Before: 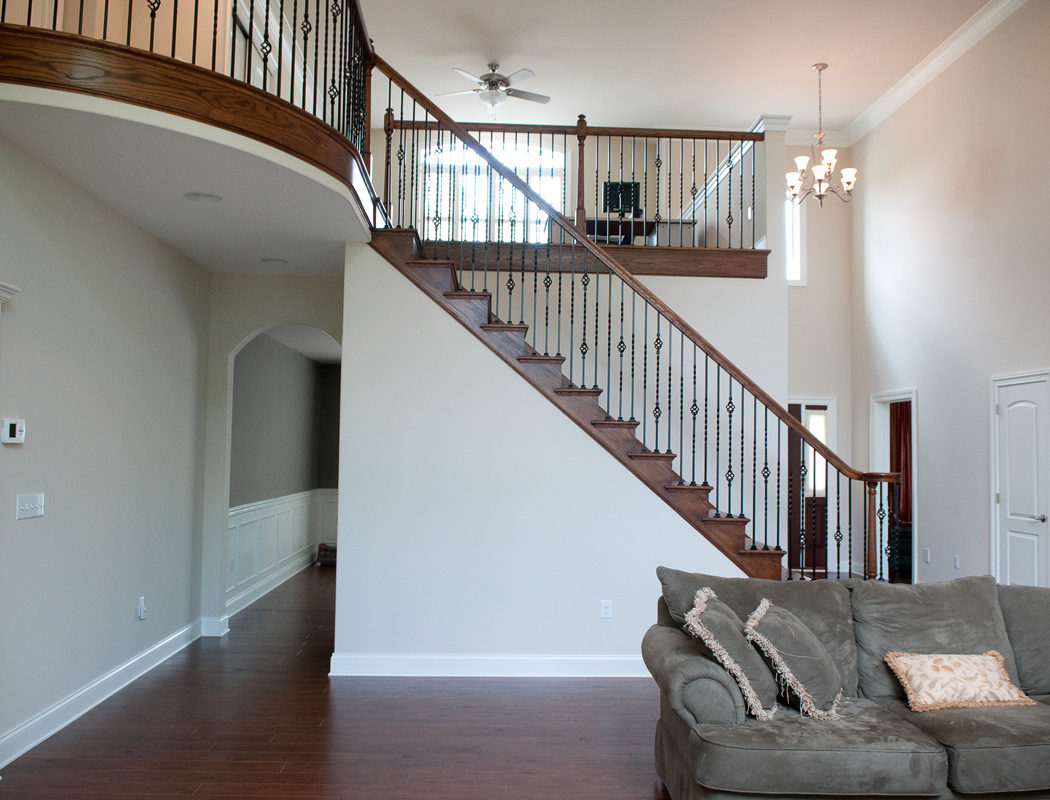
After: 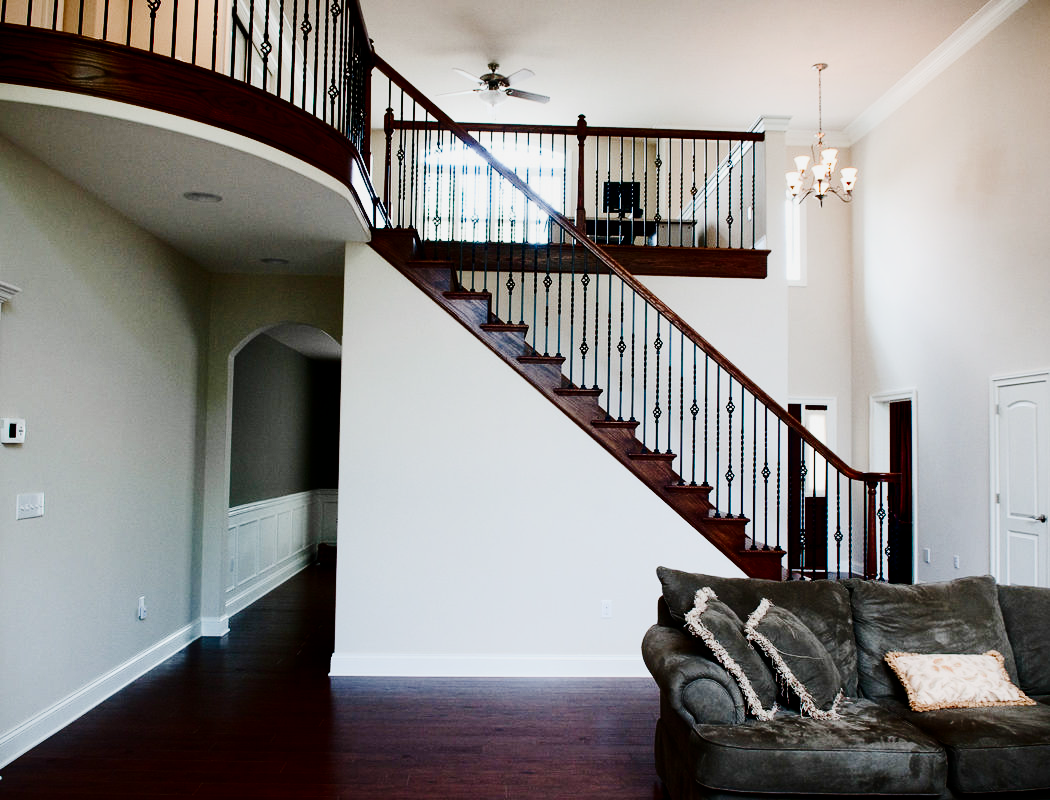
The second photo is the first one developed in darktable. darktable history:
color balance rgb: highlights gain › luminance 14.468%, global offset › luminance -0.351%, perceptual saturation grading › global saturation 20%, perceptual saturation grading › highlights -49.717%, perceptual saturation grading › shadows 23.947%
tone curve: curves: ch0 [(0, 0) (0.049, 0.01) (0.154, 0.081) (0.491, 0.56) (0.739, 0.794) (0.992, 0.937)]; ch1 [(0, 0) (0.172, 0.123) (0.317, 0.272) (0.401, 0.422) (0.499, 0.497) (0.531, 0.54) (0.615, 0.603) (0.741, 0.783) (1, 1)]; ch2 [(0, 0) (0.411, 0.424) (0.462, 0.483) (0.544, 0.56) (0.686, 0.638) (1, 1)], preserve colors none
contrast brightness saturation: contrast 0.244, brightness -0.227, saturation 0.142
